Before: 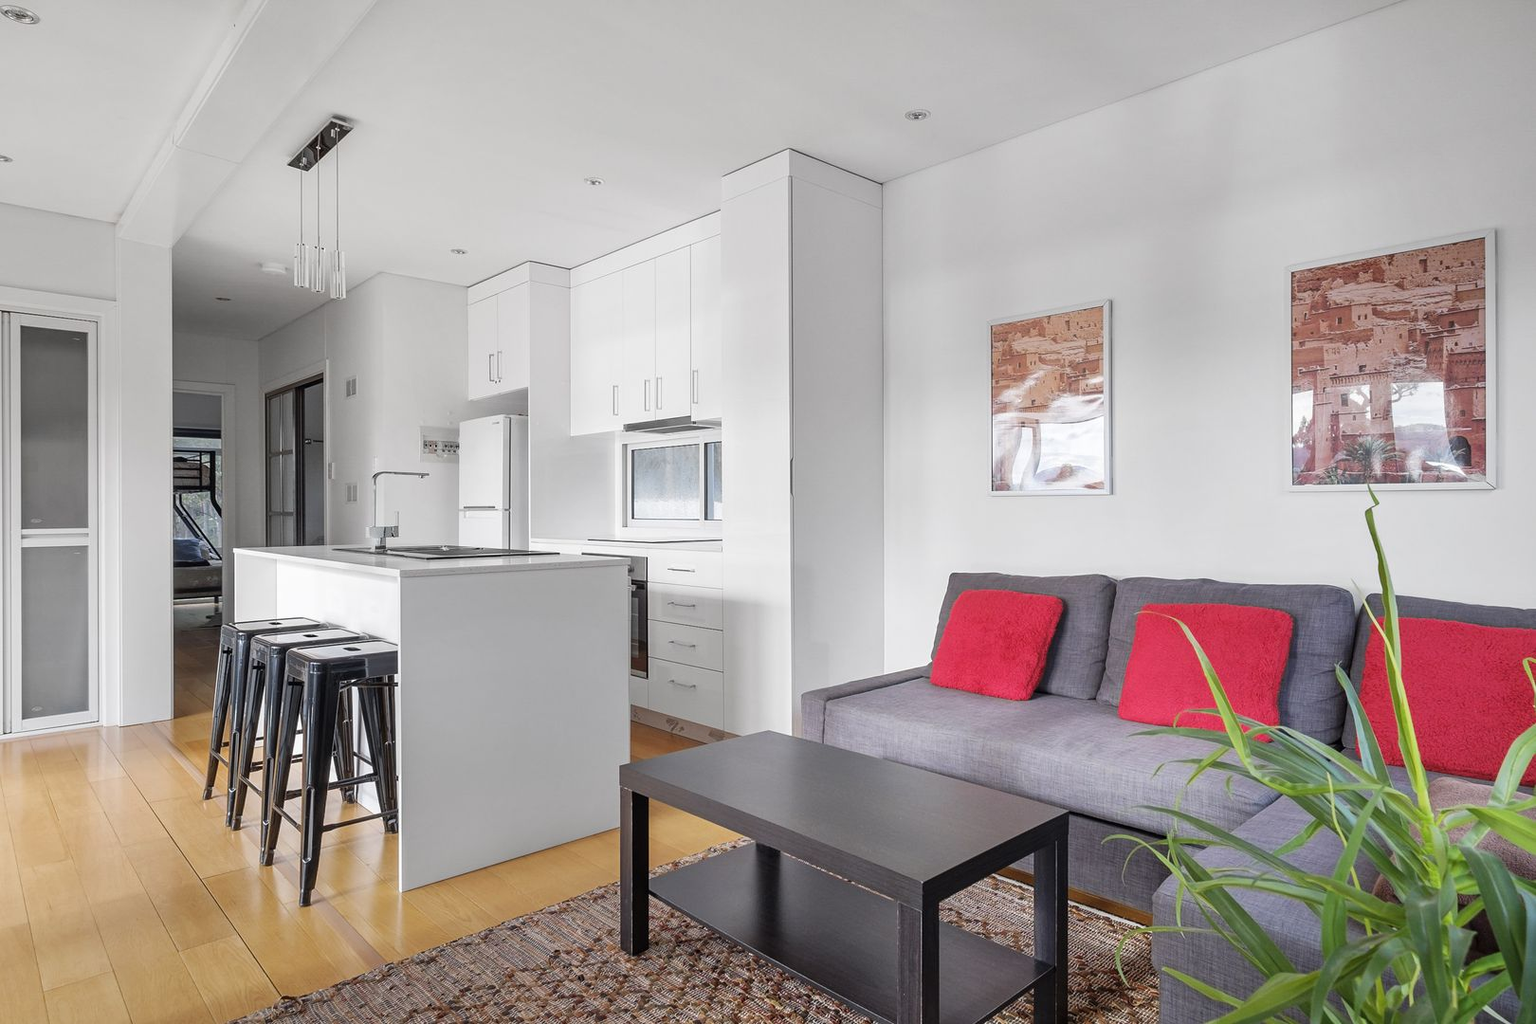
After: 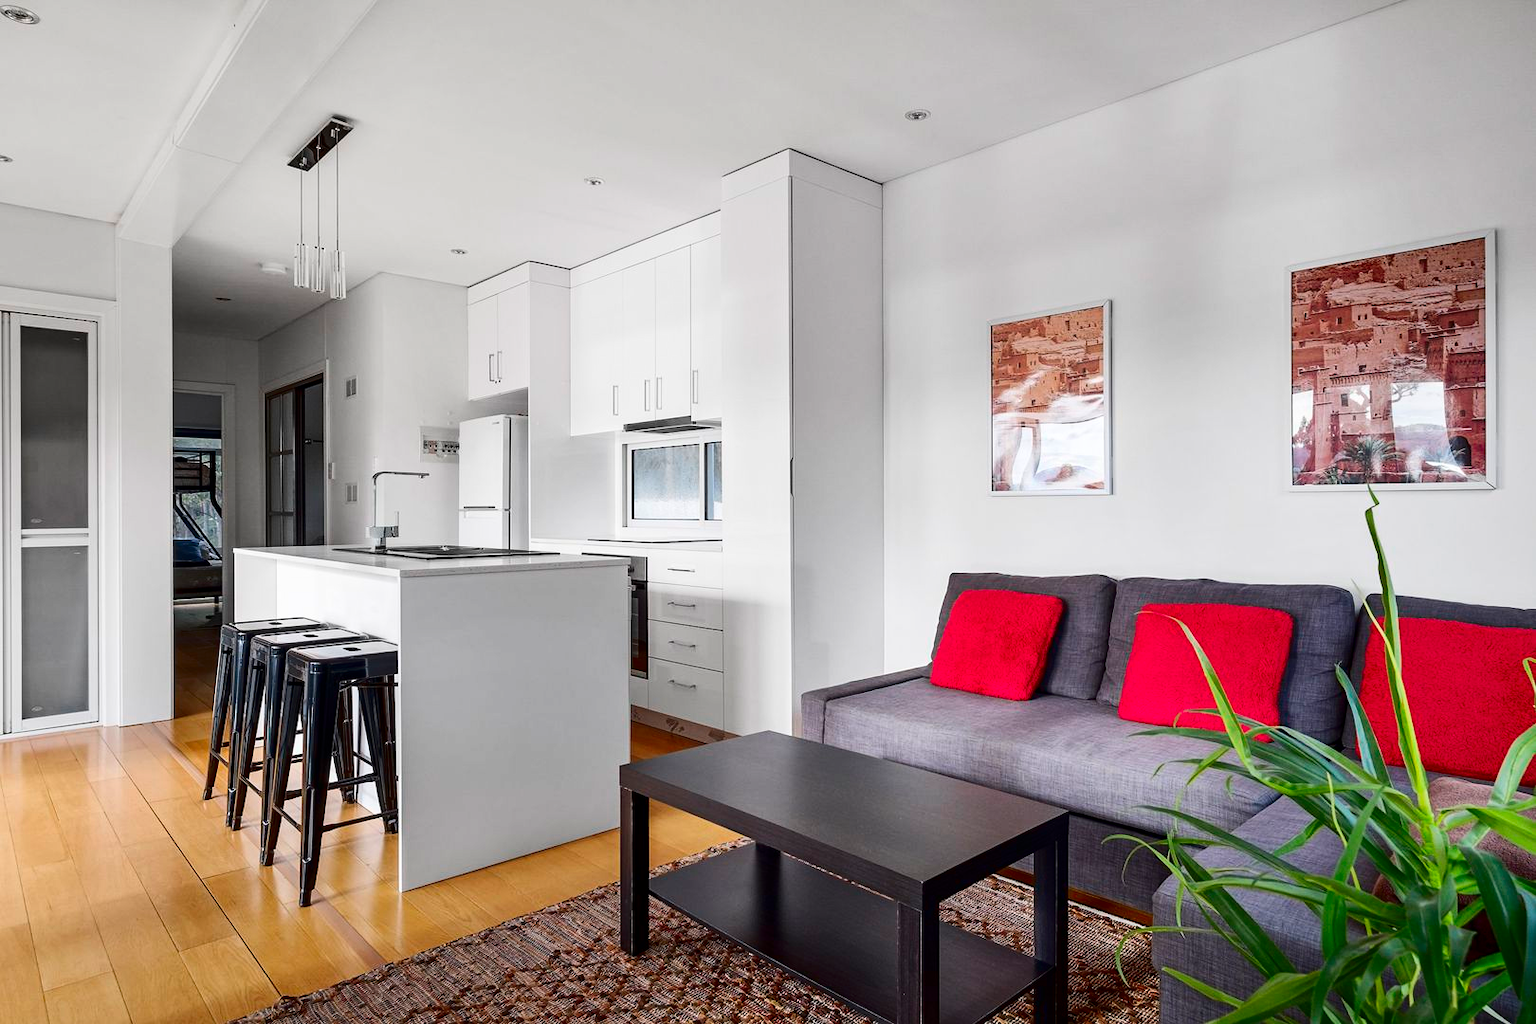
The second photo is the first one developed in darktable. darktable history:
contrast brightness saturation: contrast 0.223, brightness -0.189, saturation 0.241
